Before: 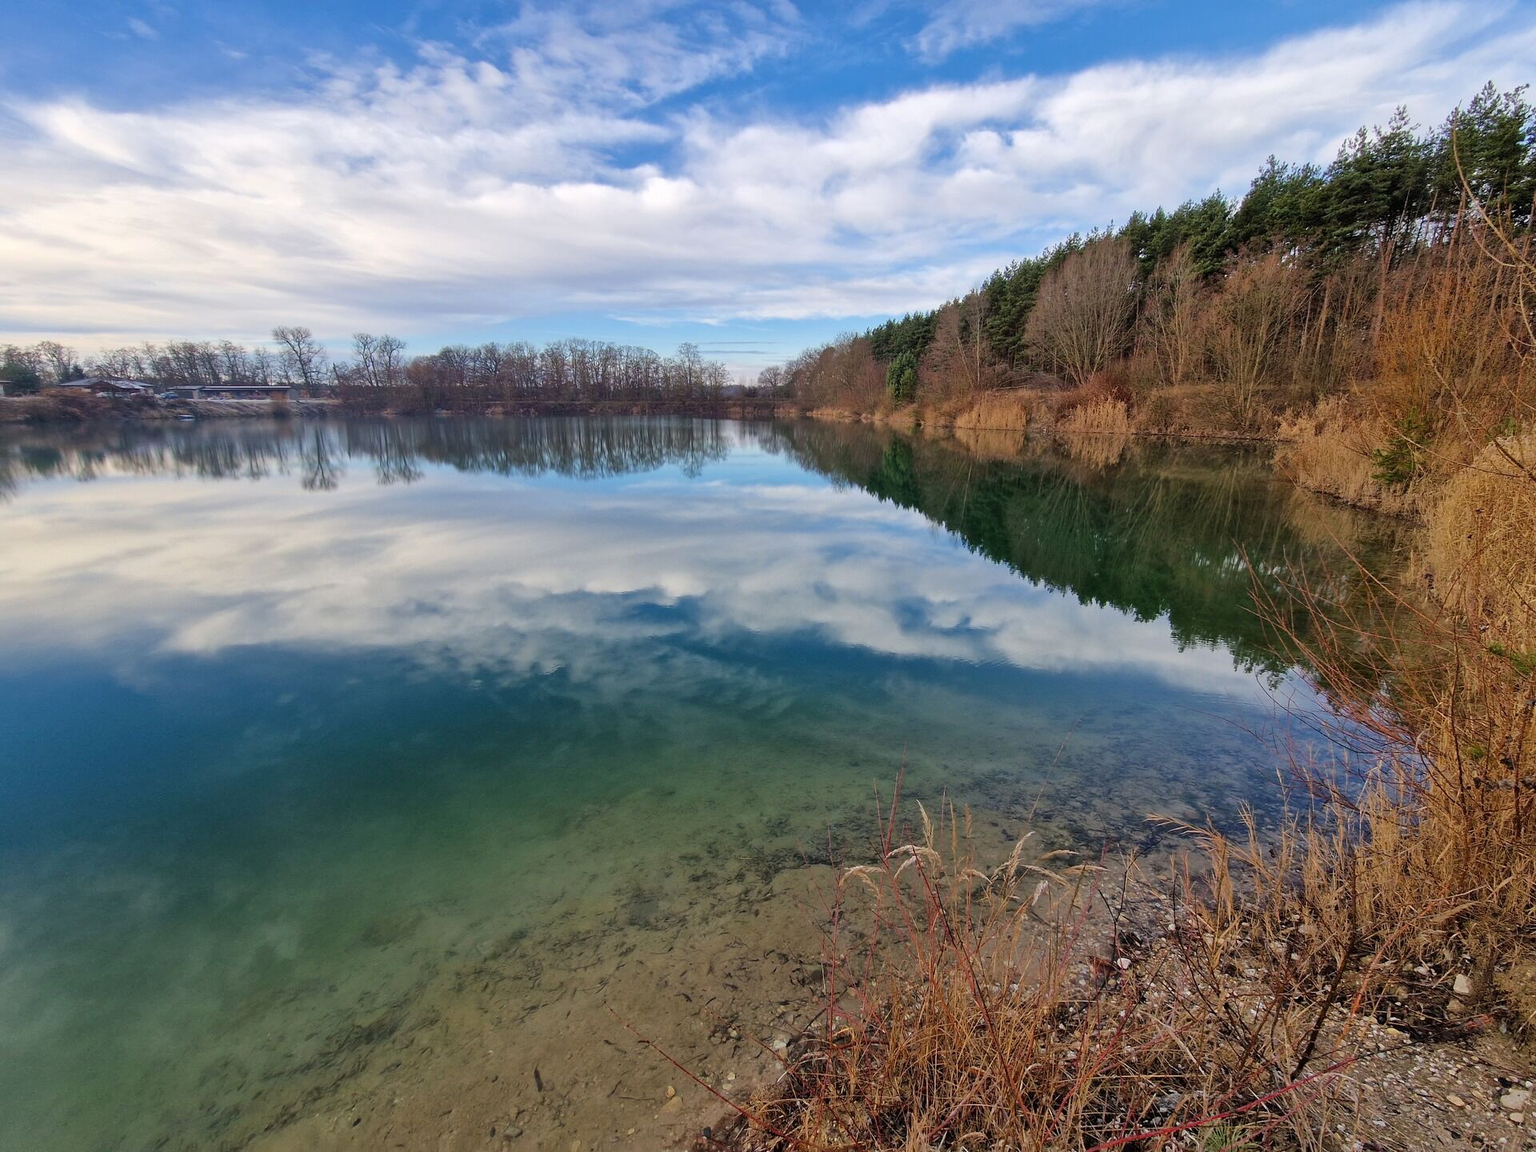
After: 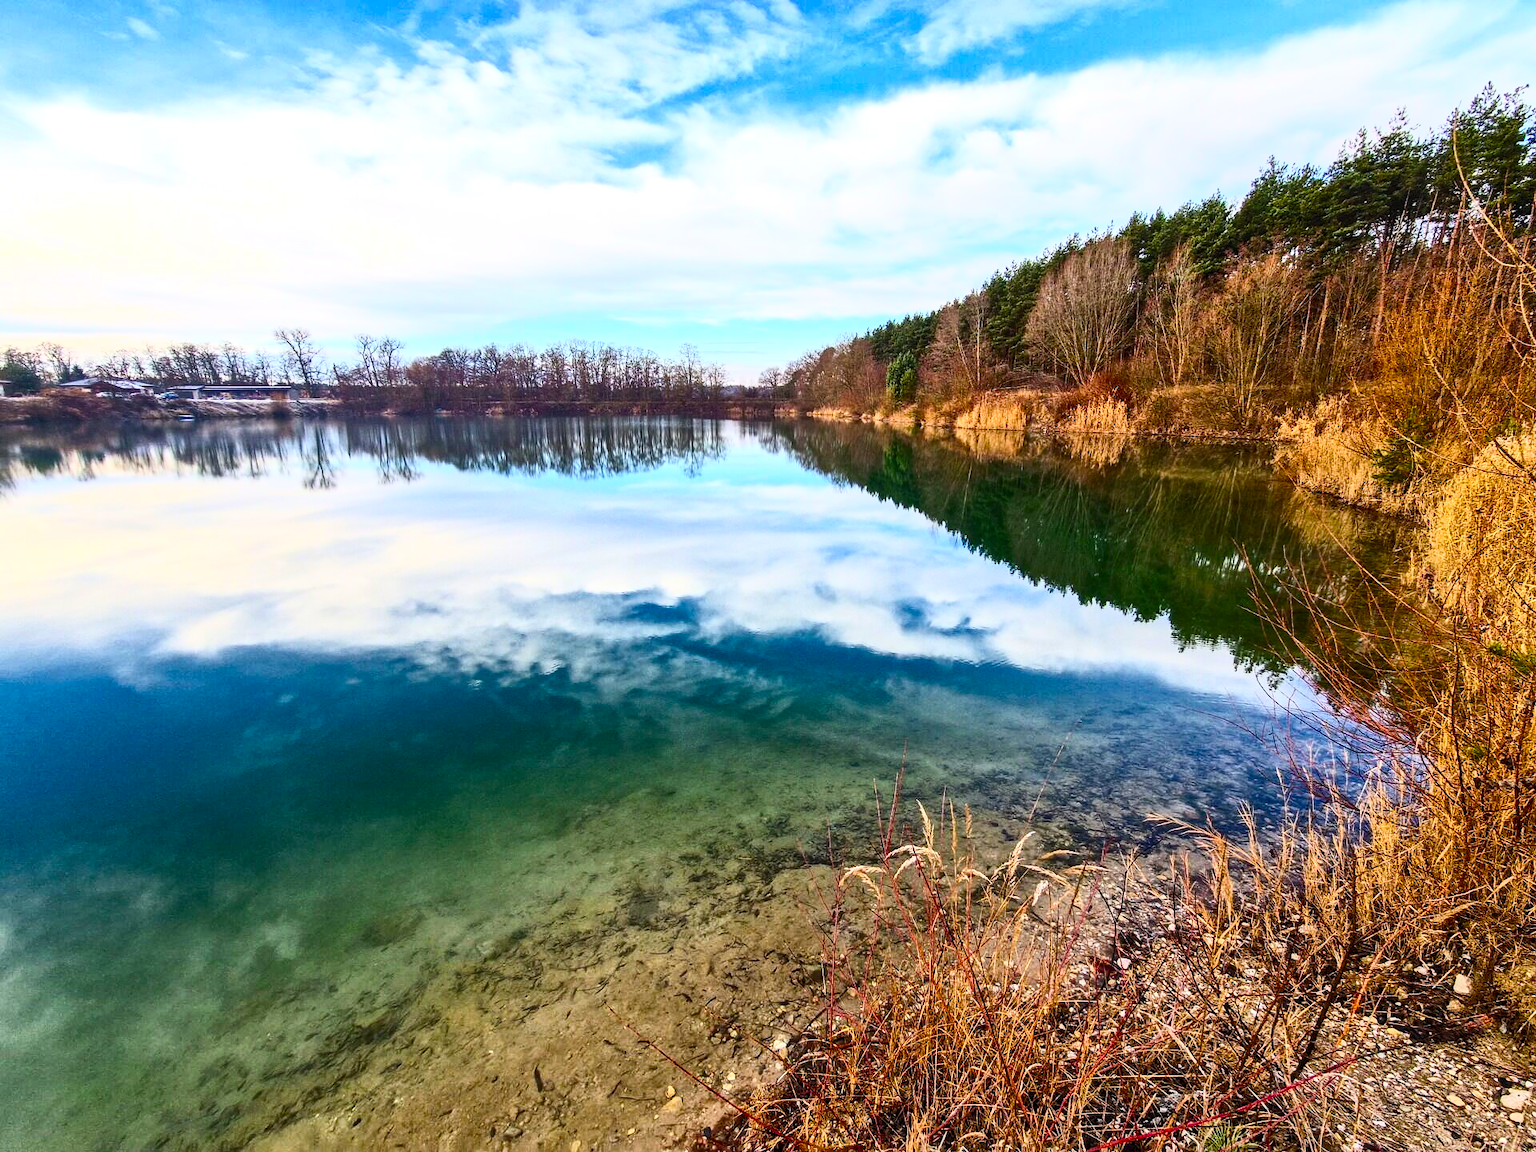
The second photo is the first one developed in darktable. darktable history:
contrast brightness saturation: contrast 0.603, brightness 0.33, saturation 0.135
local contrast: on, module defaults
color balance rgb: shadows lift › chroma 1.018%, shadows lift › hue 30.85°, perceptual saturation grading › global saturation 20%, perceptual saturation grading › highlights 1.828%, perceptual saturation grading › shadows 49.823%, perceptual brilliance grading › global brilliance 4.597%
